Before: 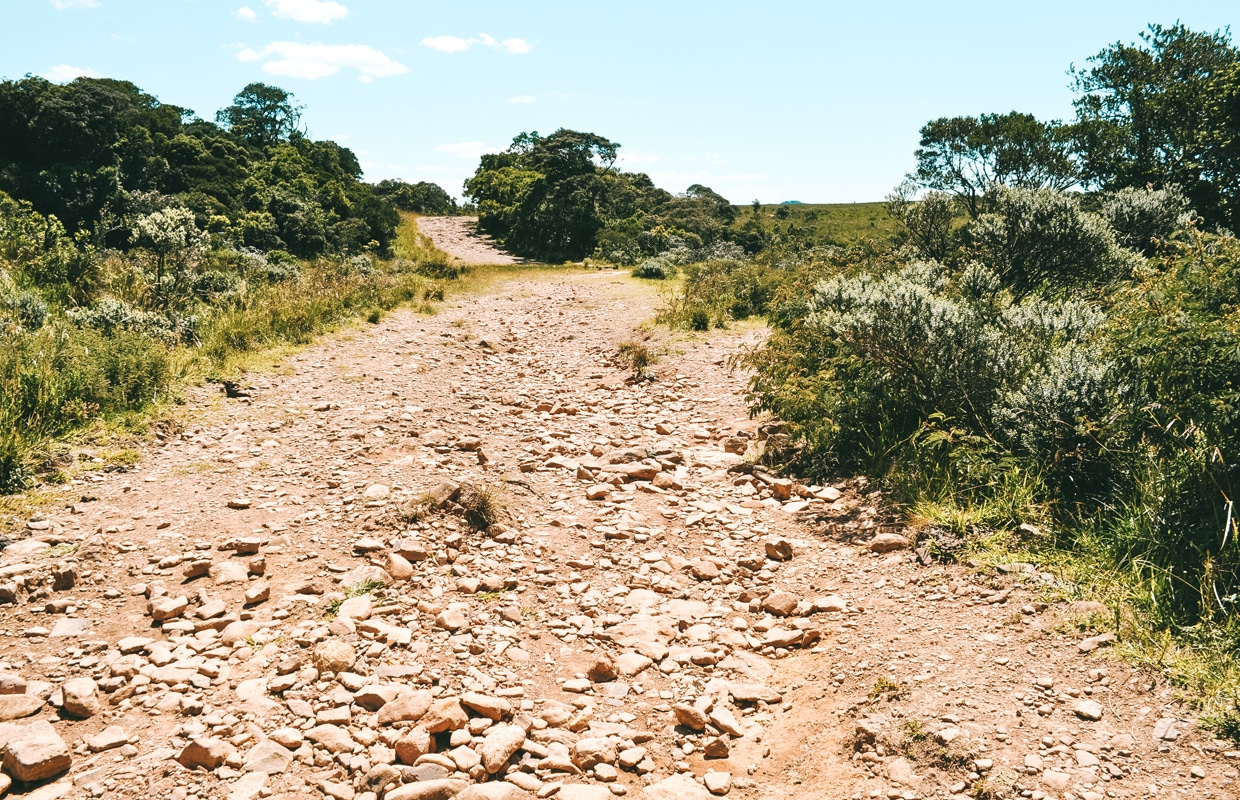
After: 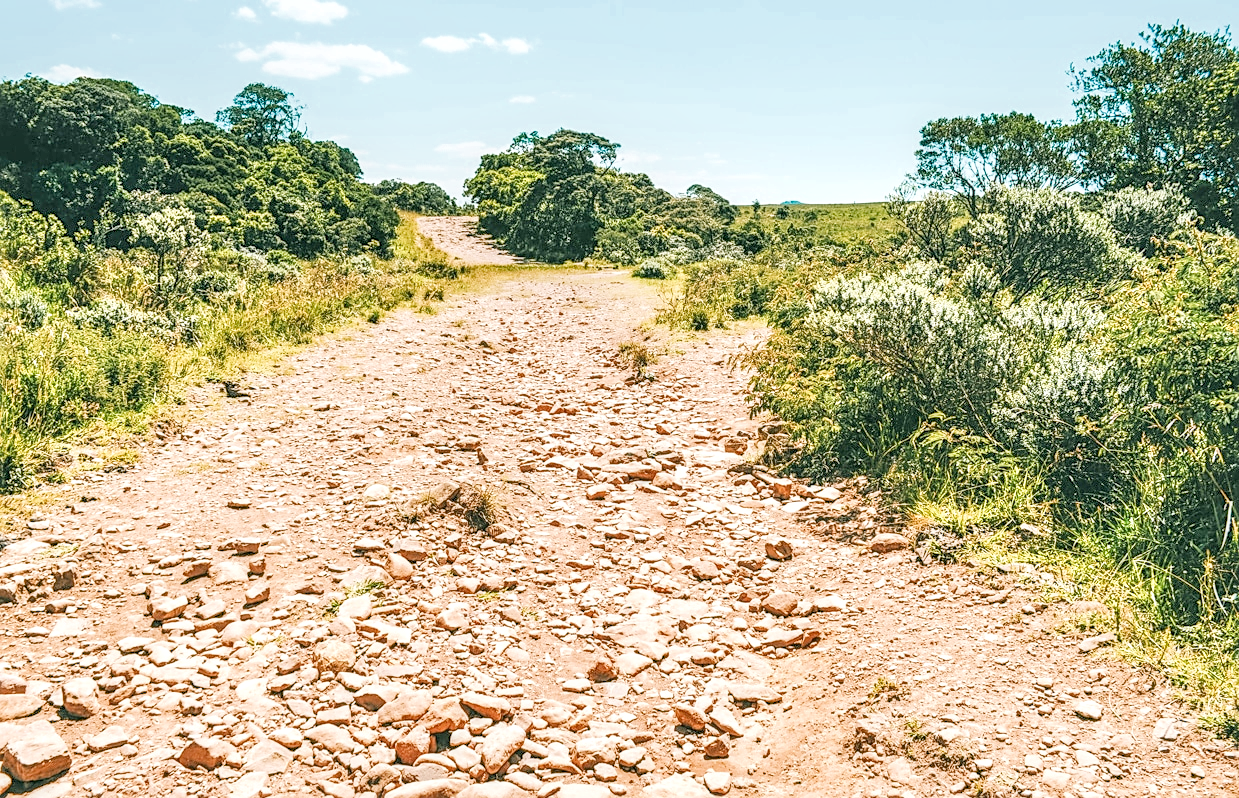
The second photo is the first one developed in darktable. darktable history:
filmic rgb: middle gray luminance 3.44%, black relative exposure -5.92 EV, white relative exposure 6.33 EV, threshold 6 EV, dynamic range scaling 22.4%, target black luminance 0%, hardness 2.33, latitude 45.85%, contrast 0.78, highlights saturation mix 100%, shadows ↔ highlights balance 0.033%, add noise in highlights 0, preserve chrominance max RGB, color science v3 (2019), use custom middle-gray values true, iterations of high-quality reconstruction 0, contrast in highlights soft, enable highlight reconstruction true
local contrast: highlights 0%, shadows 0%, detail 182%
white balance: red 0.986, blue 1.01
sharpen: on, module defaults
crop: top 0.05%, bottom 0.098%
